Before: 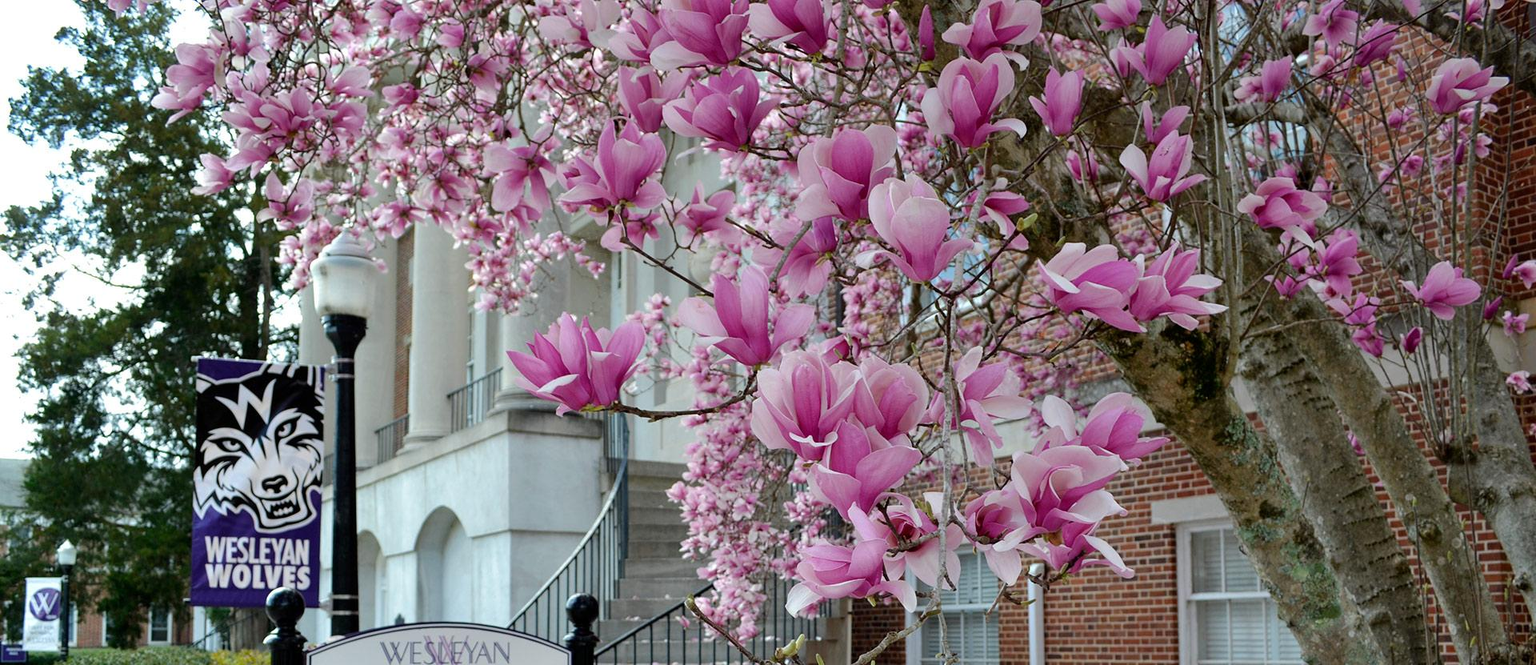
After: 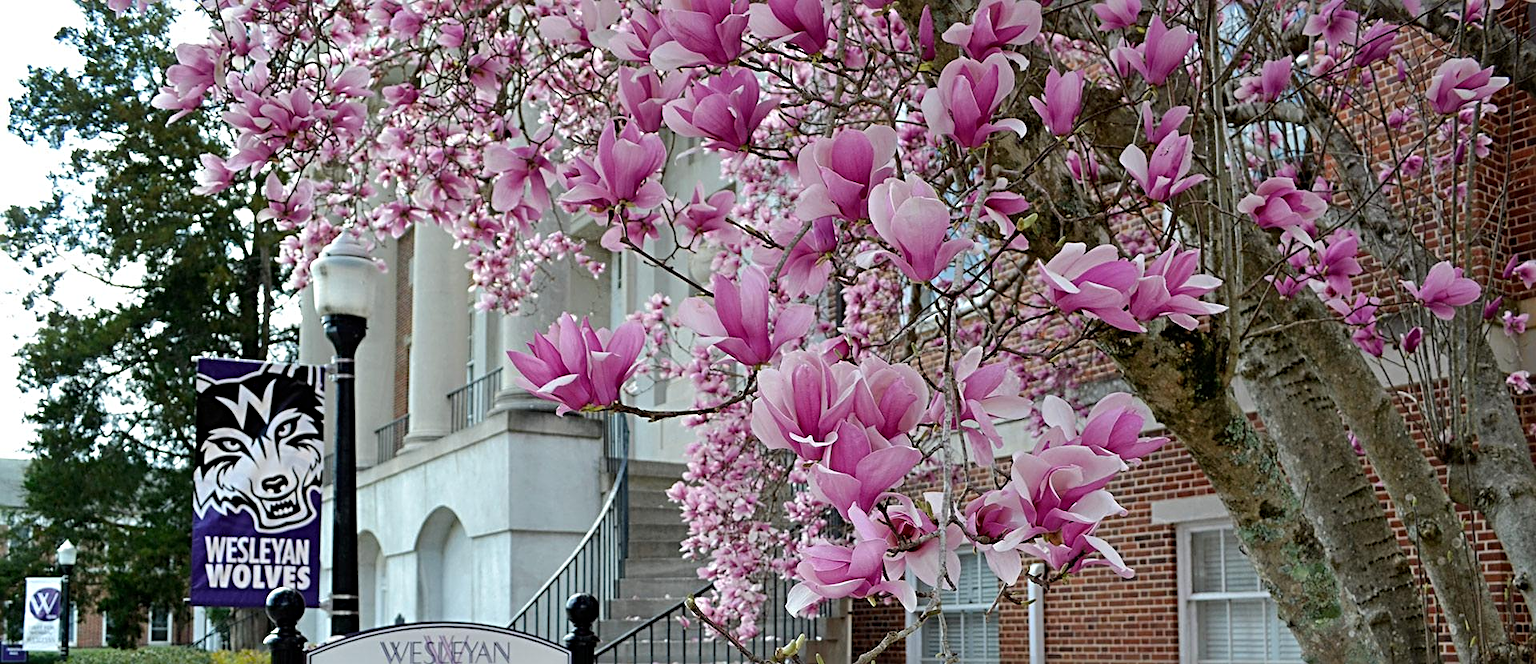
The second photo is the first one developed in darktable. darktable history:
sharpen: radius 3.978
